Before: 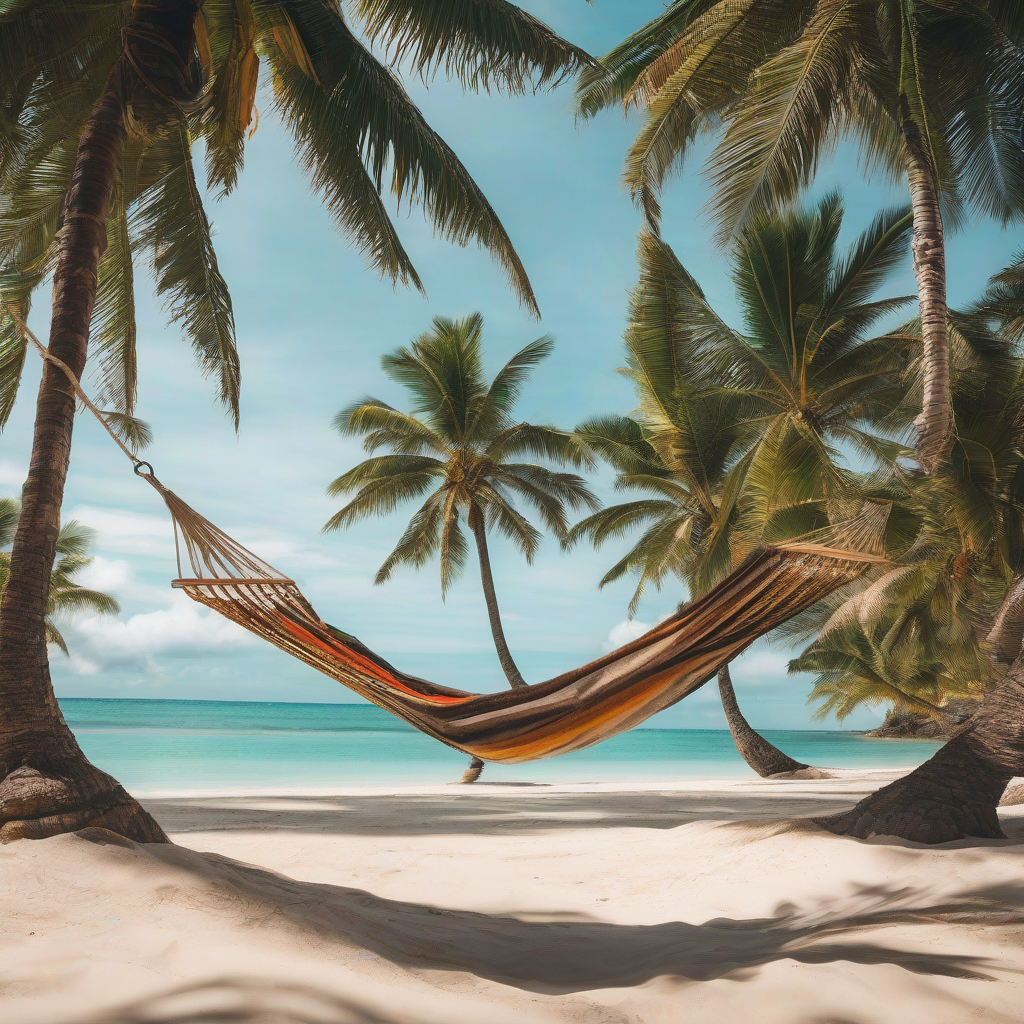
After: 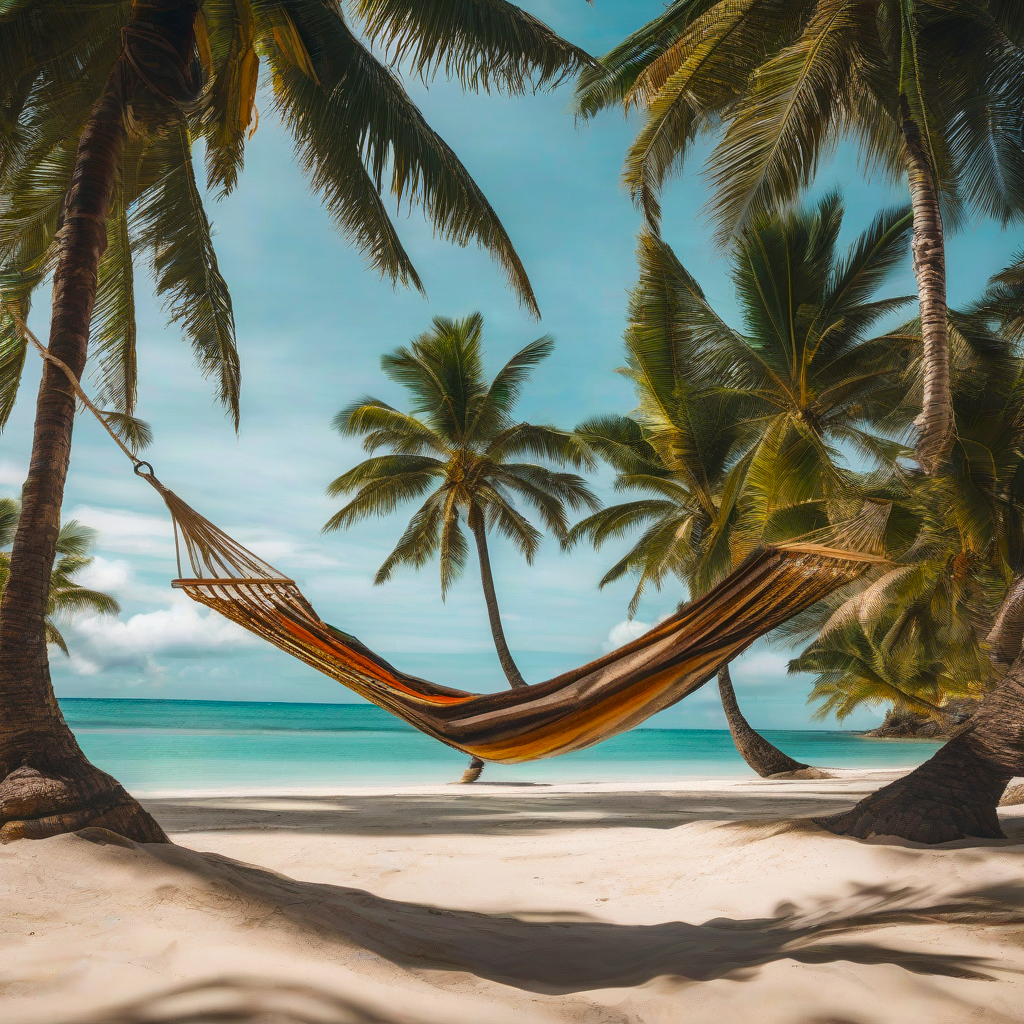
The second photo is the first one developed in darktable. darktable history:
color balance rgb: perceptual saturation grading › global saturation 25%, global vibrance 20%
local contrast: on, module defaults
tone curve: curves: ch0 [(0, 0) (0.8, 0.757) (1, 1)], color space Lab, linked channels, preserve colors none
